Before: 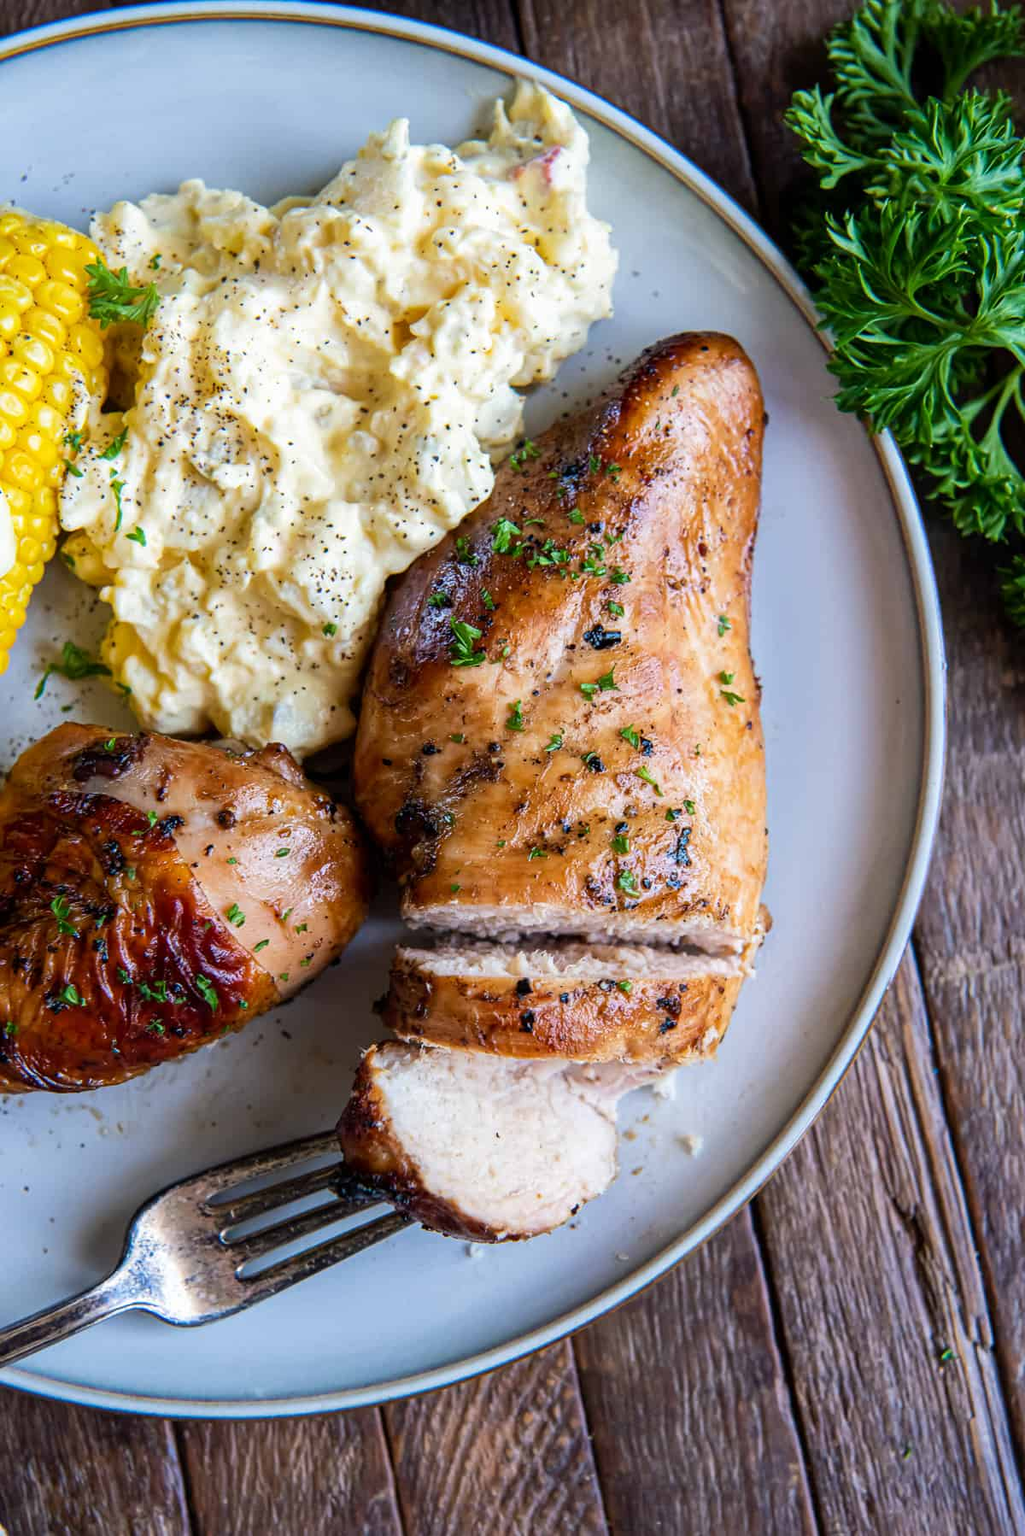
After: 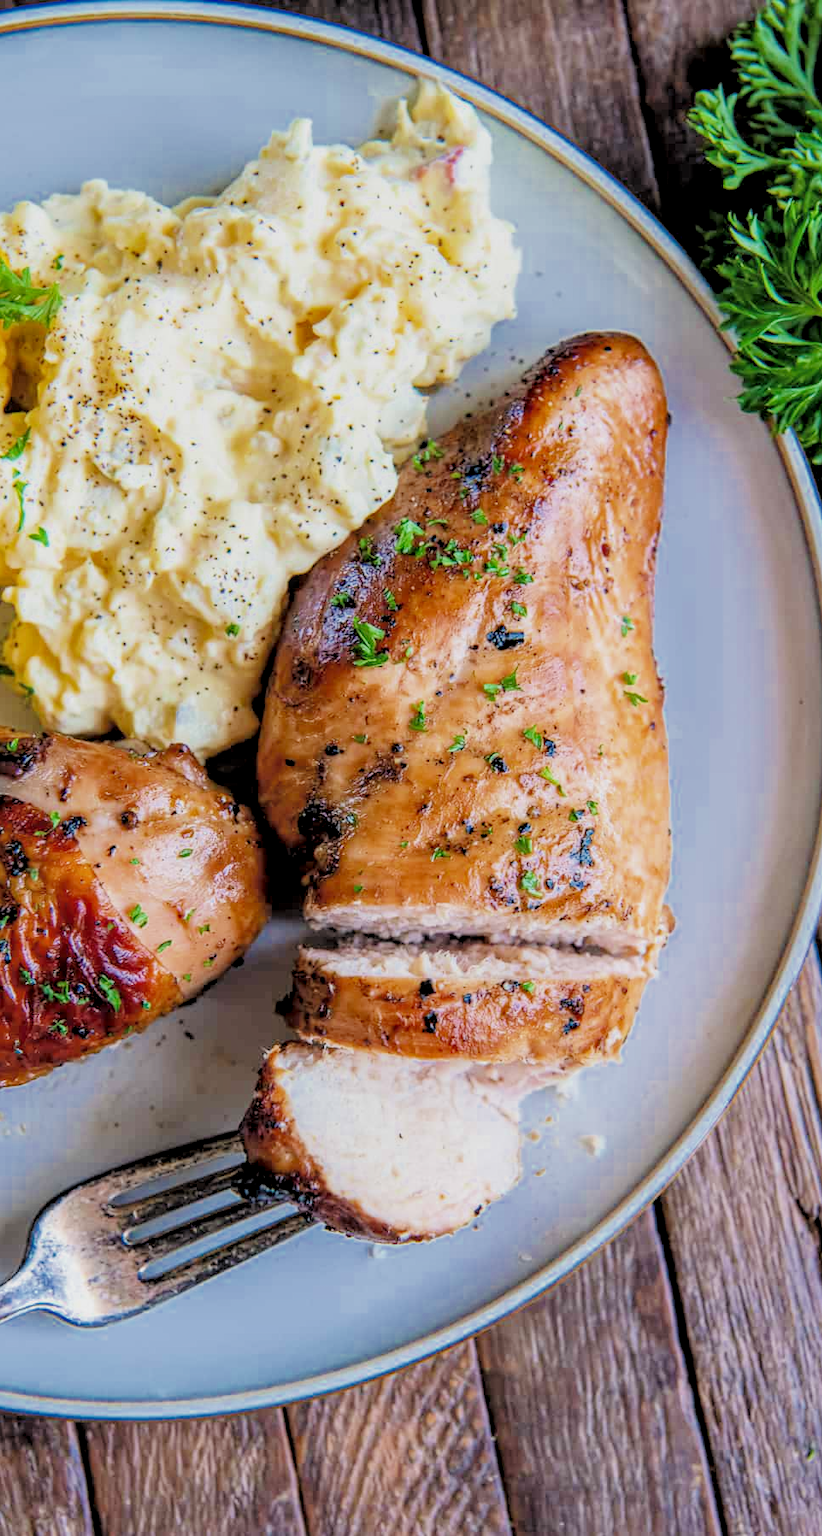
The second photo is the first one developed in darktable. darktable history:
local contrast: detail 130%
crop and rotate: left 9.502%, right 10.26%
filmic rgb: middle gray luminance 3.35%, black relative exposure -5.95 EV, white relative exposure 6.35 EV, dynamic range scaling 21.86%, target black luminance 0%, hardness 2.28, latitude 45.77%, contrast 0.783, highlights saturation mix 98.81%, shadows ↔ highlights balance 0.098%
exposure: black level correction 0, exposure 1.2 EV, compensate highlight preservation false
